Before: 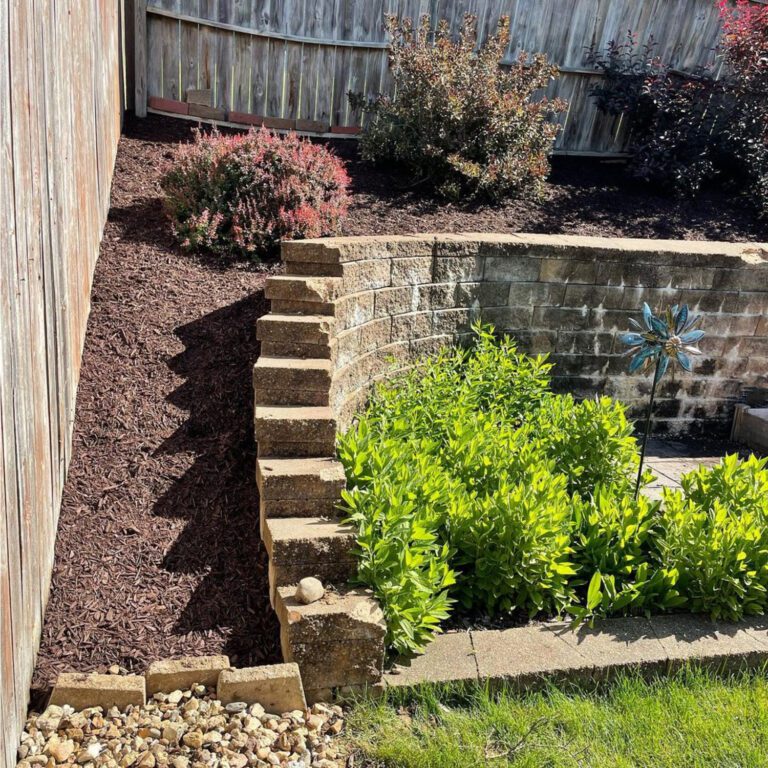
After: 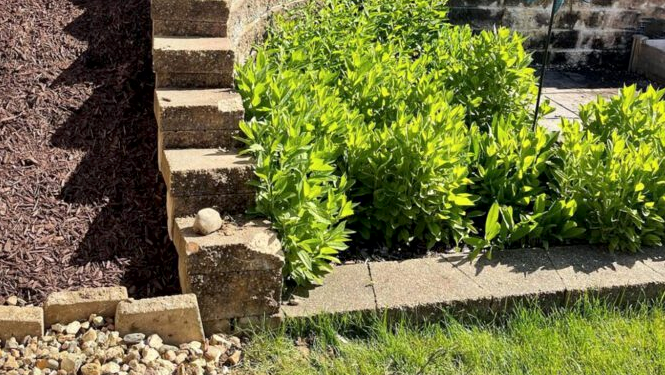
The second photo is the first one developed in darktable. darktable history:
crop and rotate: left 13.306%, top 48.129%, bottom 2.928%
local contrast: mode bilateral grid, contrast 20, coarseness 100, detail 150%, midtone range 0.2
